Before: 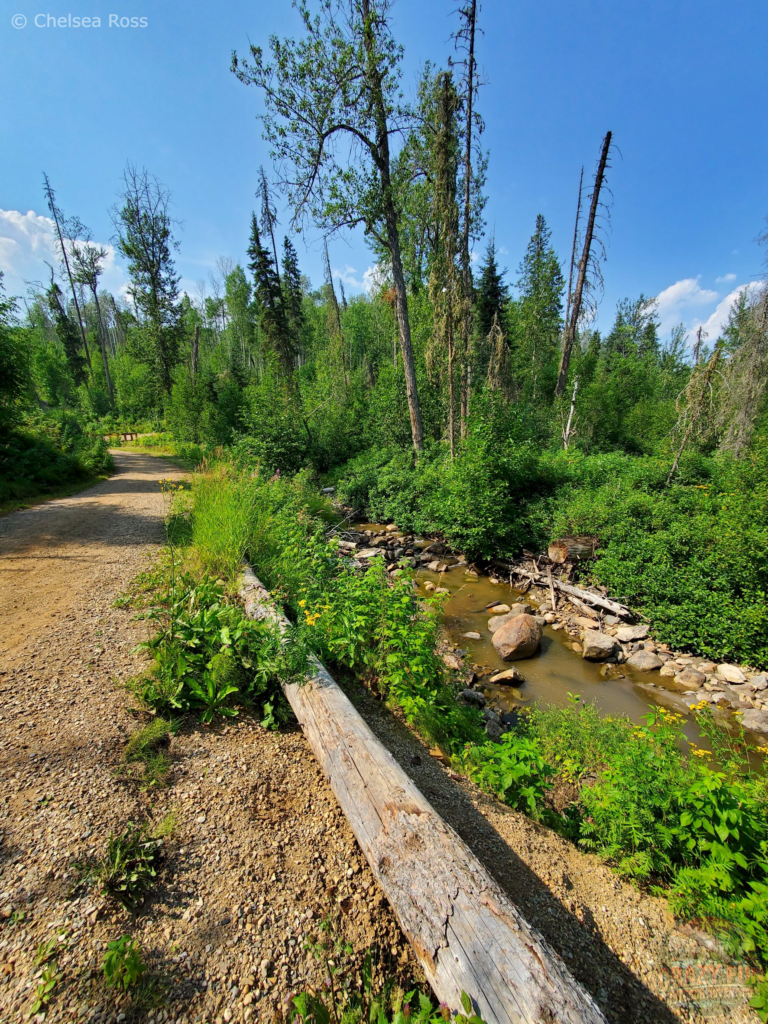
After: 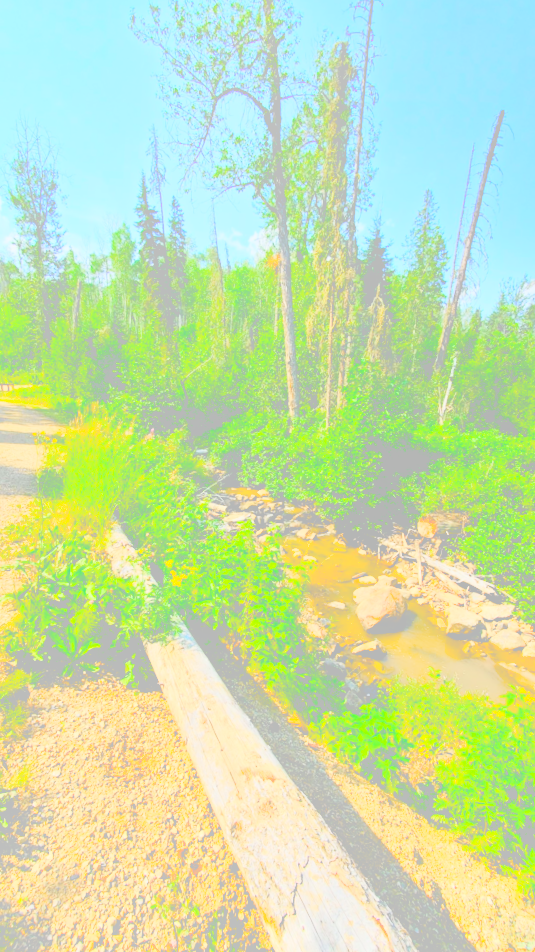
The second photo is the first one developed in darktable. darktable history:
tone curve: curves: ch0 [(0, 0) (0.078, 0.052) (0.236, 0.22) (0.427, 0.472) (0.508, 0.586) (0.654, 0.742) (0.793, 0.851) (0.994, 0.974)]; ch1 [(0, 0) (0.161, 0.092) (0.35, 0.33) (0.392, 0.392) (0.456, 0.456) (0.505, 0.502) (0.537, 0.518) (0.553, 0.534) (0.602, 0.579) (0.718, 0.718) (1, 1)]; ch2 [(0, 0) (0.346, 0.362) (0.411, 0.412) (0.502, 0.502) (0.531, 0.521) (0.586, 0.59) (0.621, 0.604) (1, 1)], color space Lab, independent channels, preserve colors none
color balance rgb: perceptual saturation grading › global saturation 20%, perceptual saturation grading › highlights -25%, perceptual saturation grading › shadows 25%
filmic rgb: black relative exposure -7.75 EV, white relative exposure 4.4 EV, threshold 3 EV, target black luminance 0%, hardness 3.76, latitude 50.51%, contrast 1.074, highlights saturation mix 10%, shadows ↔ highlights balance -0.22%, color science v4 (2020), enable highlight reconstruction true
crop and rotate: angle -3.27°, left 14.277%, top 0.028%, right 10.766%, bottom 0.028%
bloom: size 70%, threshold 25%, strength 70%
